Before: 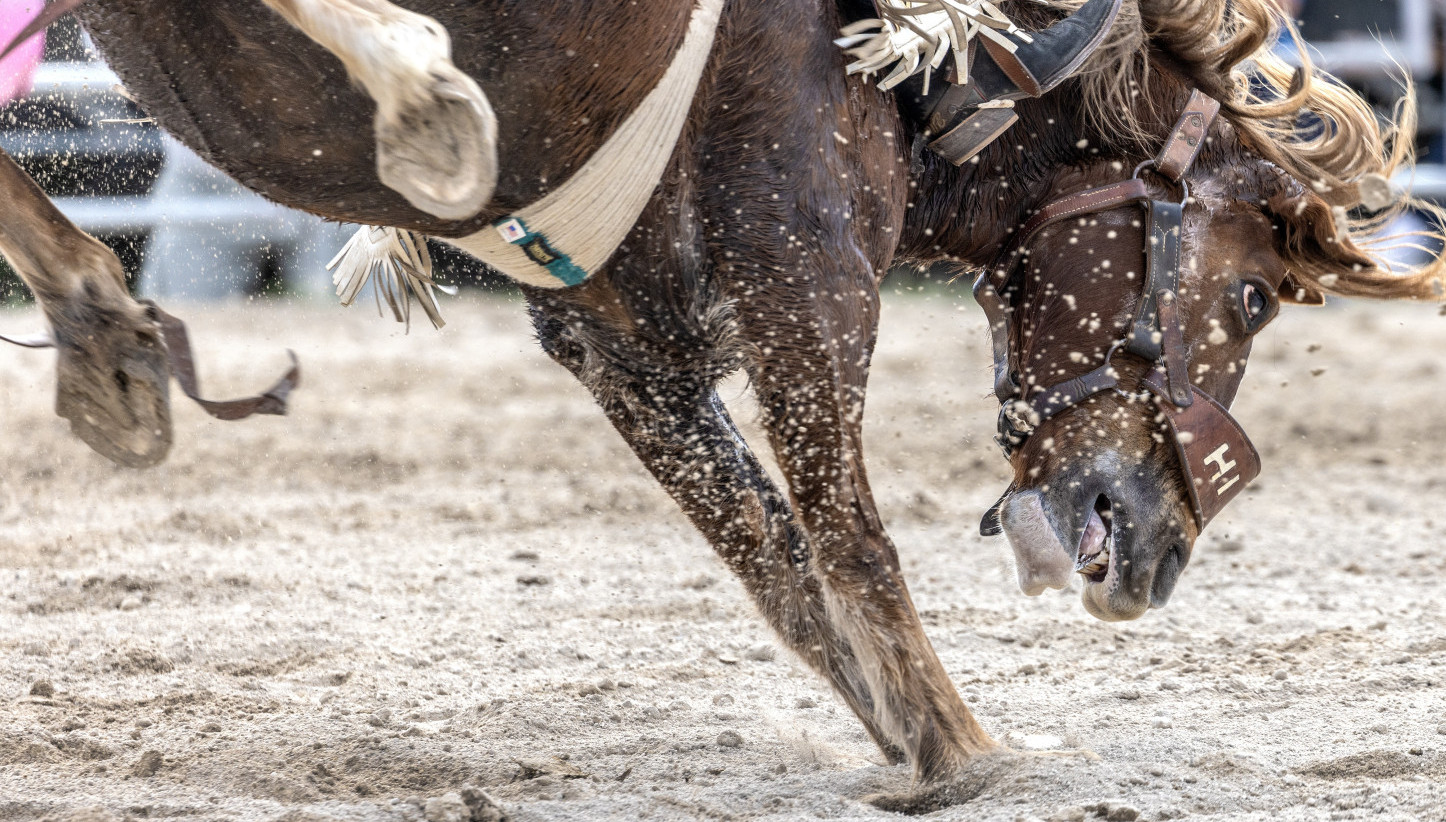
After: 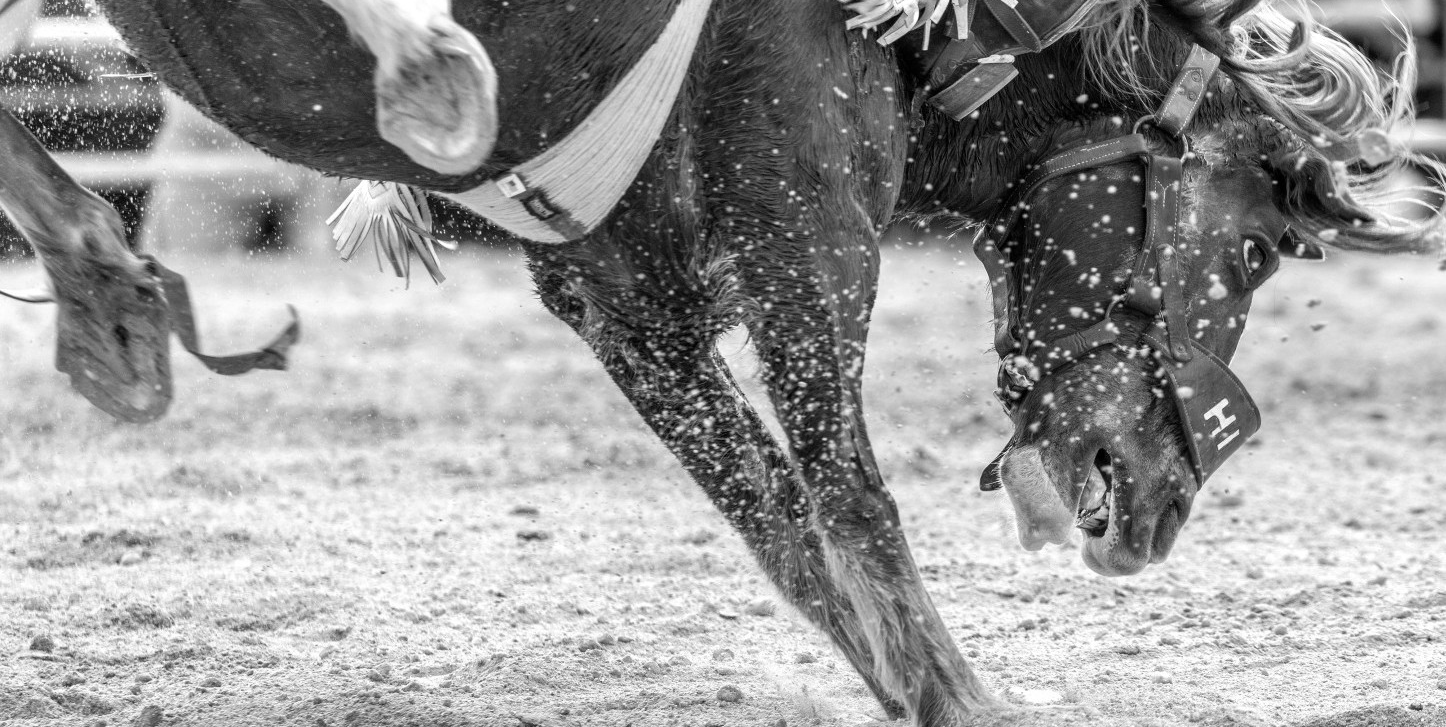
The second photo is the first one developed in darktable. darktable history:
crop and rotate: top 5.544%, bottom 5.919%
tone equalizer: on, module defaults
color zones: curves: ch1 [(0, -0.014) (0.143, -0.013) (0.286, -0.013) (0.429, -0.016) (0.571, -0.019) (0.714, -0.015) (0.857, 0.002) (1, -0.014)]
